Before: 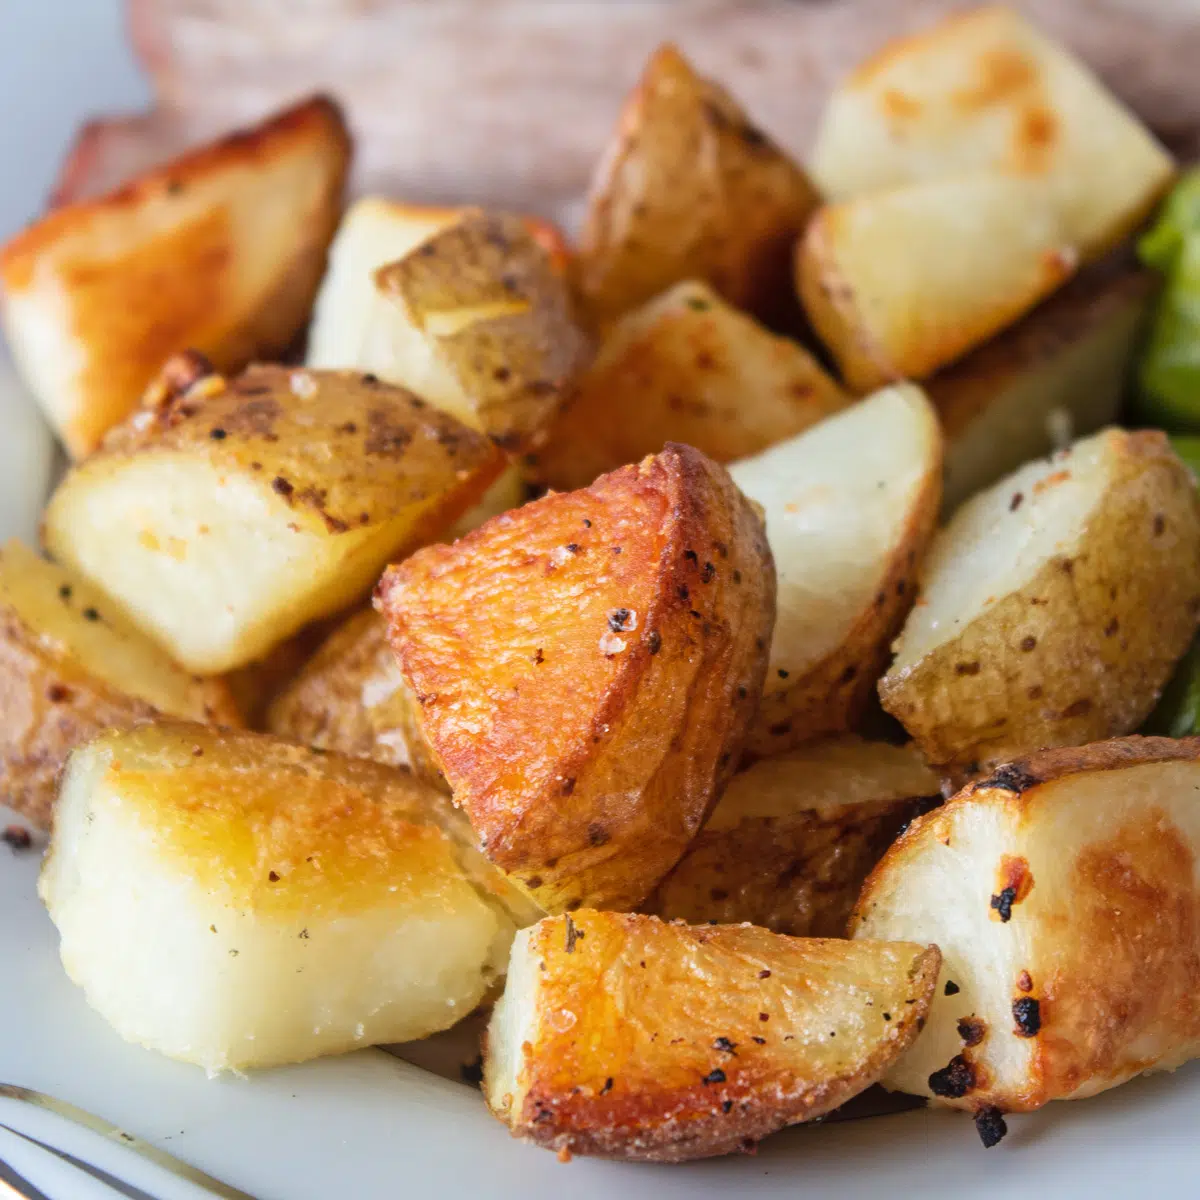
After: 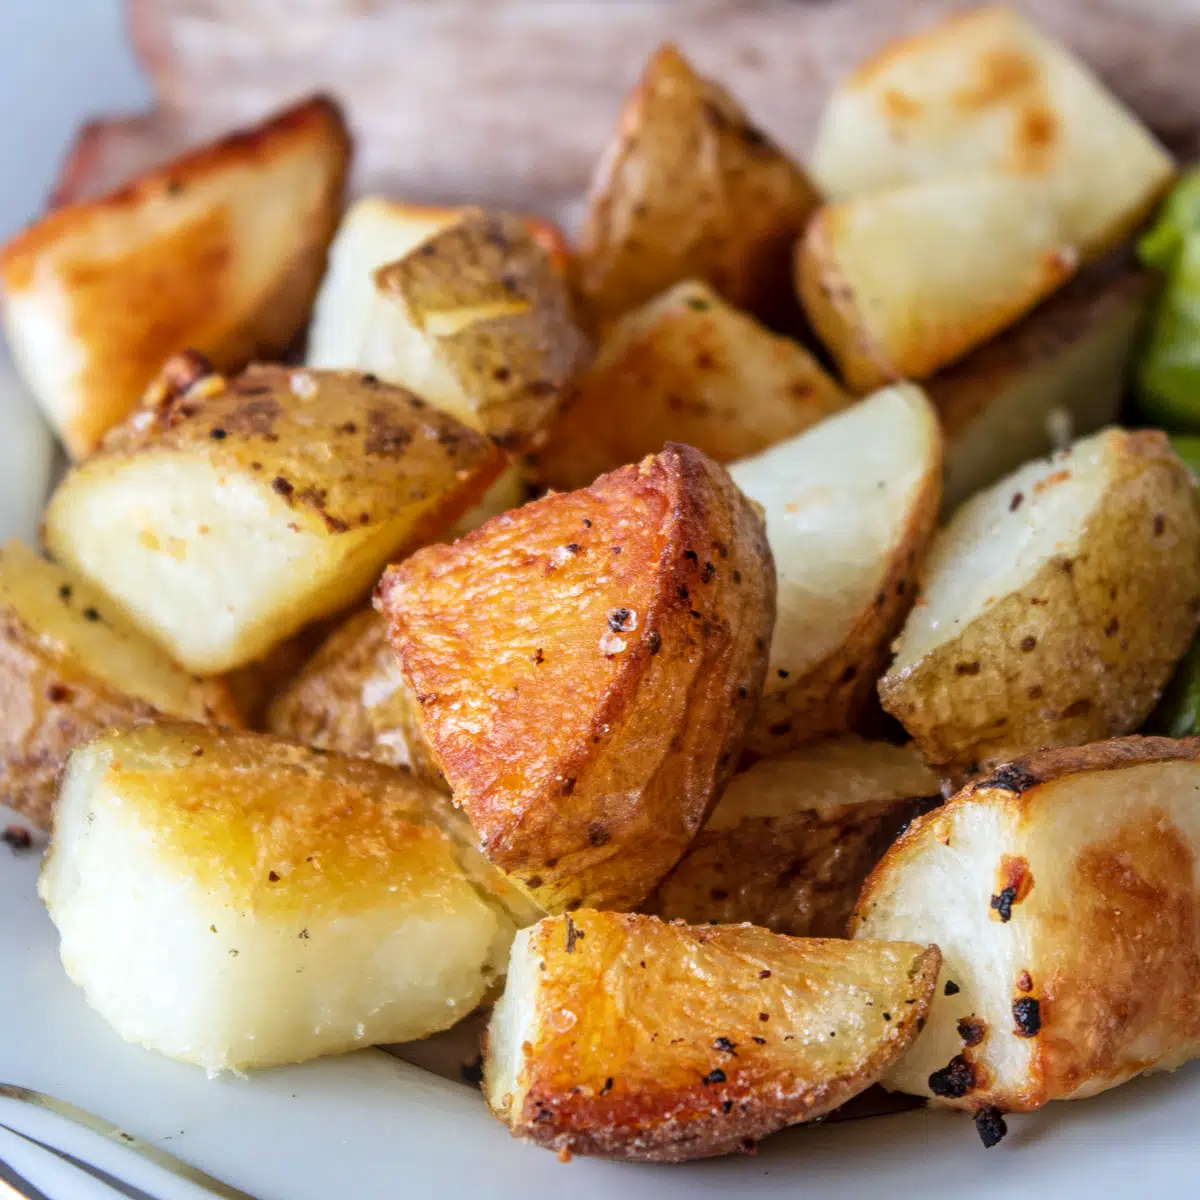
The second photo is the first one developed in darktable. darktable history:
white balance: red 0.98, blue 1.034
local contrast: on, module defaults
